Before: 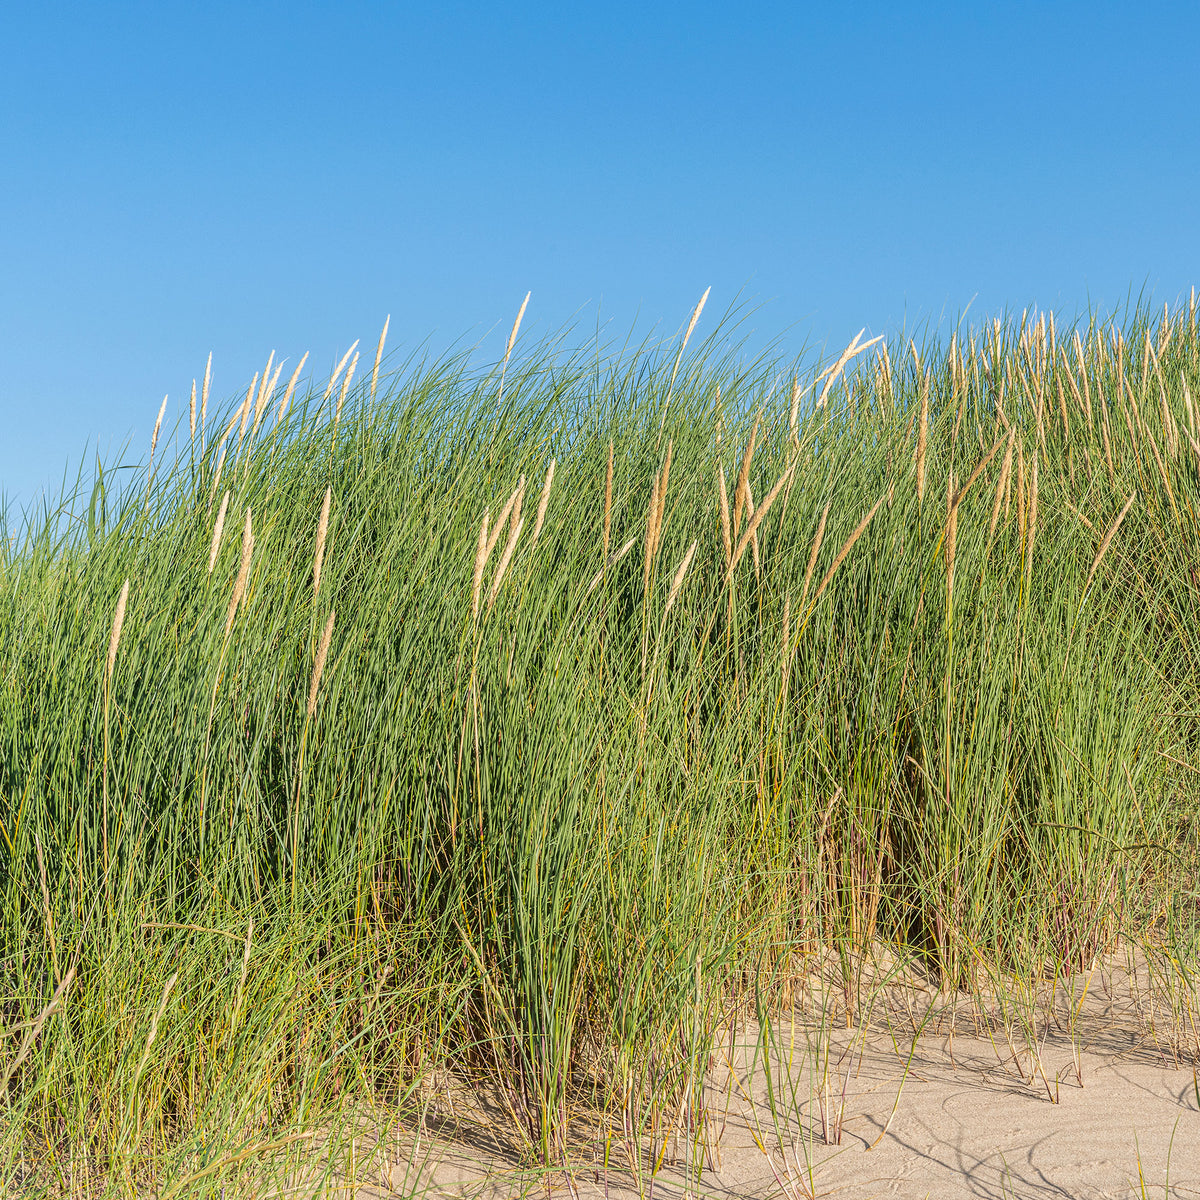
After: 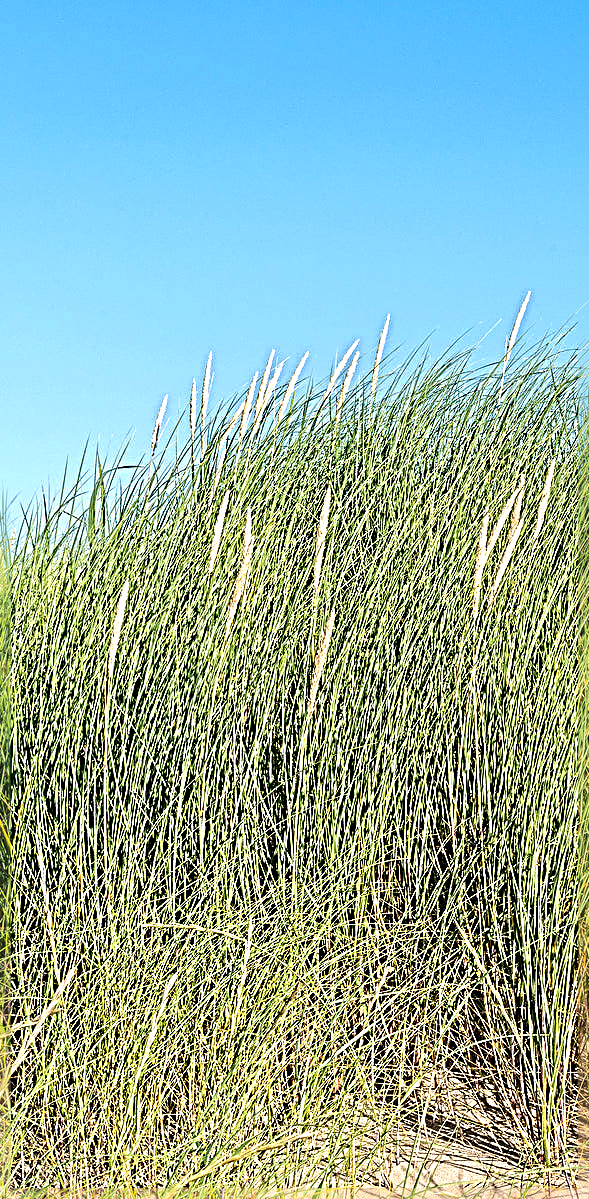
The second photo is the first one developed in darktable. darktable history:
crop and rotate: left 0%, top 0%, right 50.845%
sharpen: radius 4.001, amount 2
exposure: exposure 0.6 EV, compensate highlight preservation false
